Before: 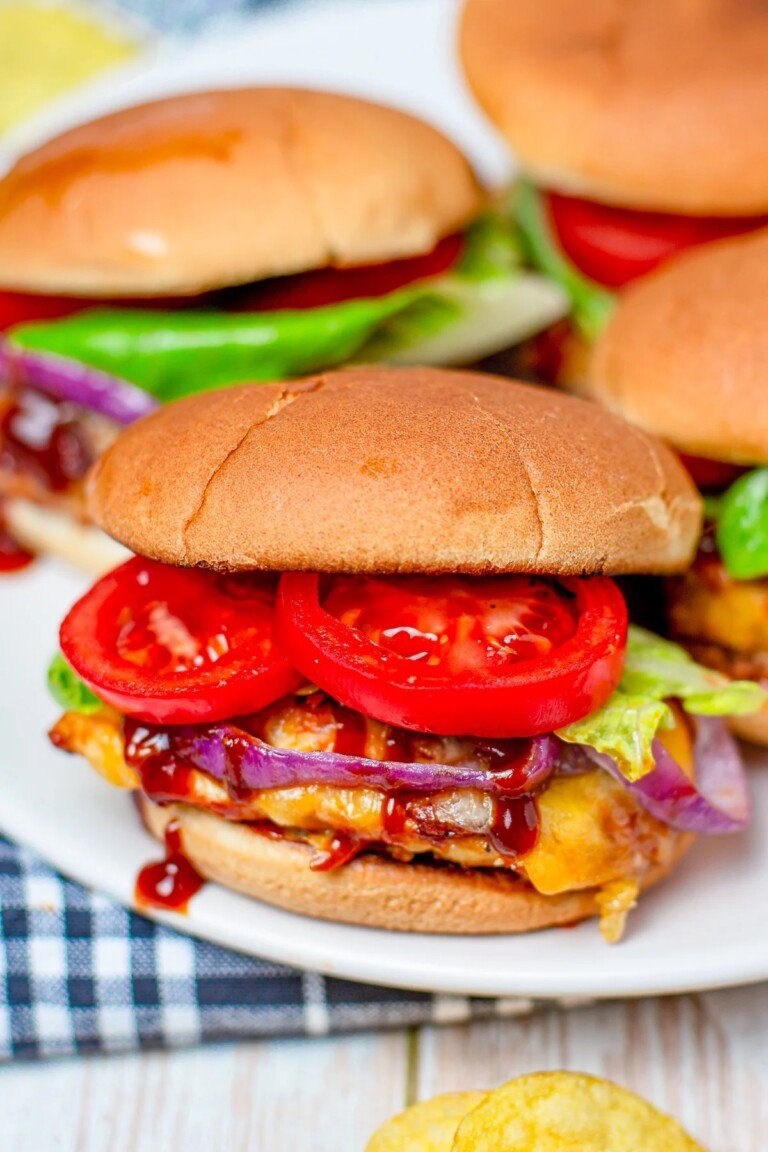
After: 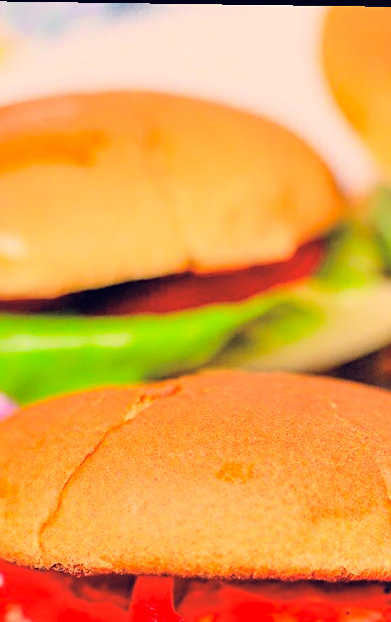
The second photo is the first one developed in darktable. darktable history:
color correction: highlights a* 19.59, highlights b* 27.49, shadows a* 3.46, shadows b* -17.28, saturation 0.73
rotate and perspective: rotation 0.8°, automatic cropping off
exposure: black level correction 0, exposure 1.1 EV, compensate highlight preservation false
sharpen: radius 1.864, amount 0.398, threshold 1.271
global tonemap: drago (0.7, 100)
crop: left 19.556%, right 30.401%, bottom 46.458%
tone equalizer: -8 EV -1.08 EV, -7 EV -1.01 EV, -6 EV -0.867 EV, -5 EV -0.578 EV, -3 EV 0.578 EV, -2 EV 0.867 EV, -1 EV 1.01 EV, +0 EV 1.08 EV, edges refinement/feathering 500, mask exposure compensation -1.57 EV, preserve details no
